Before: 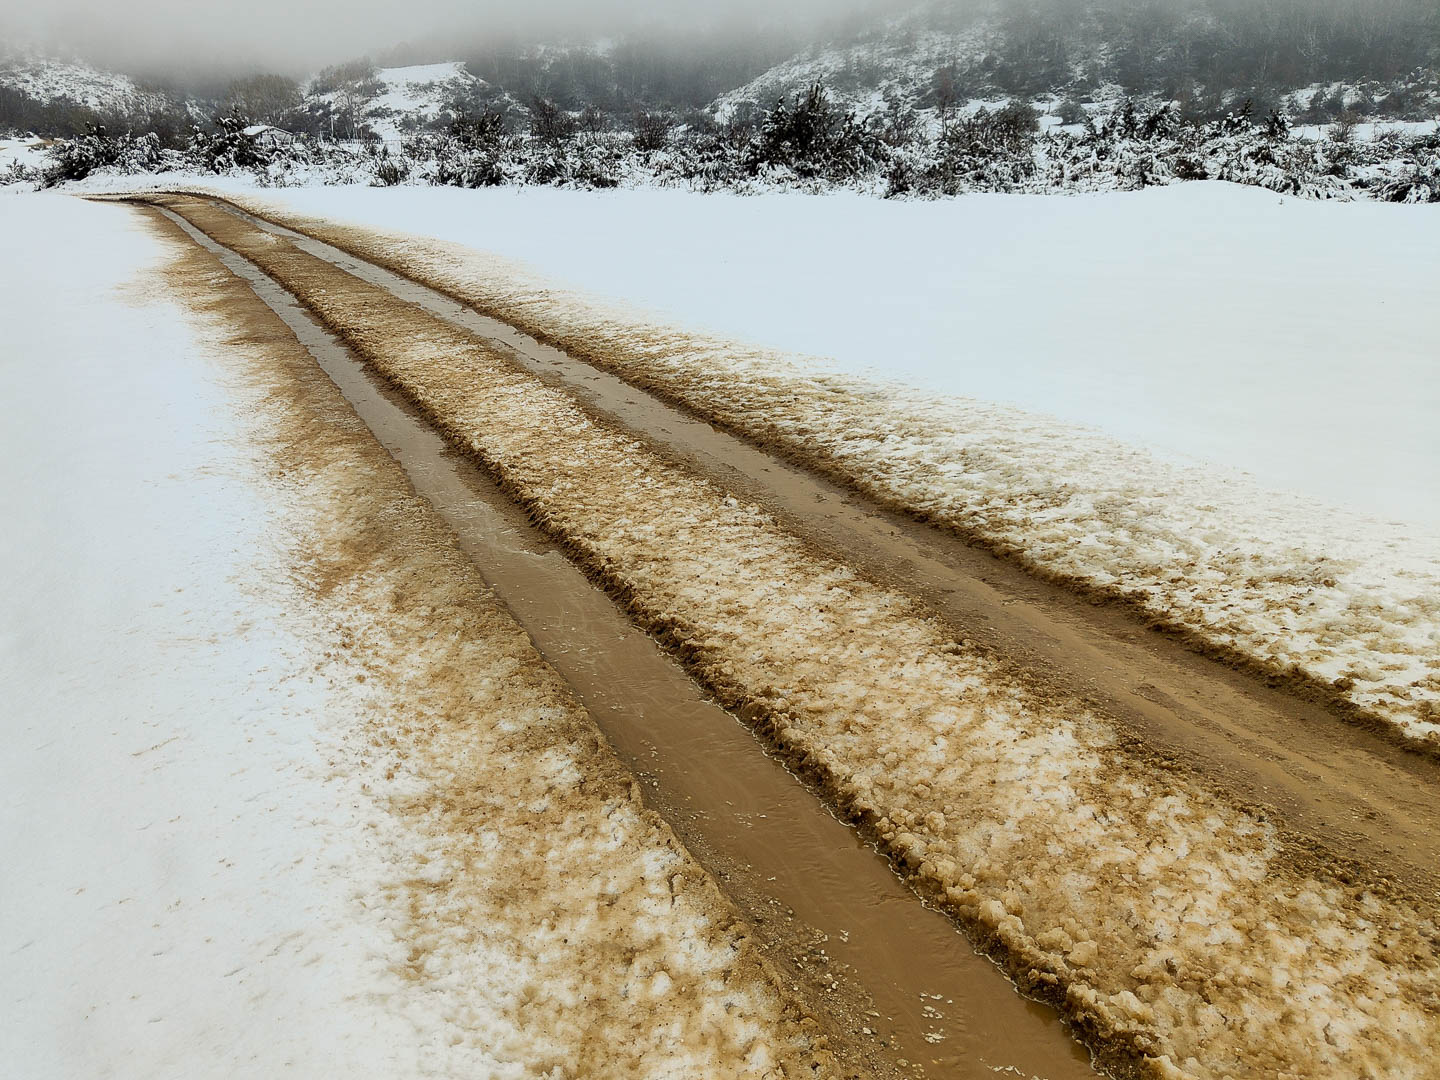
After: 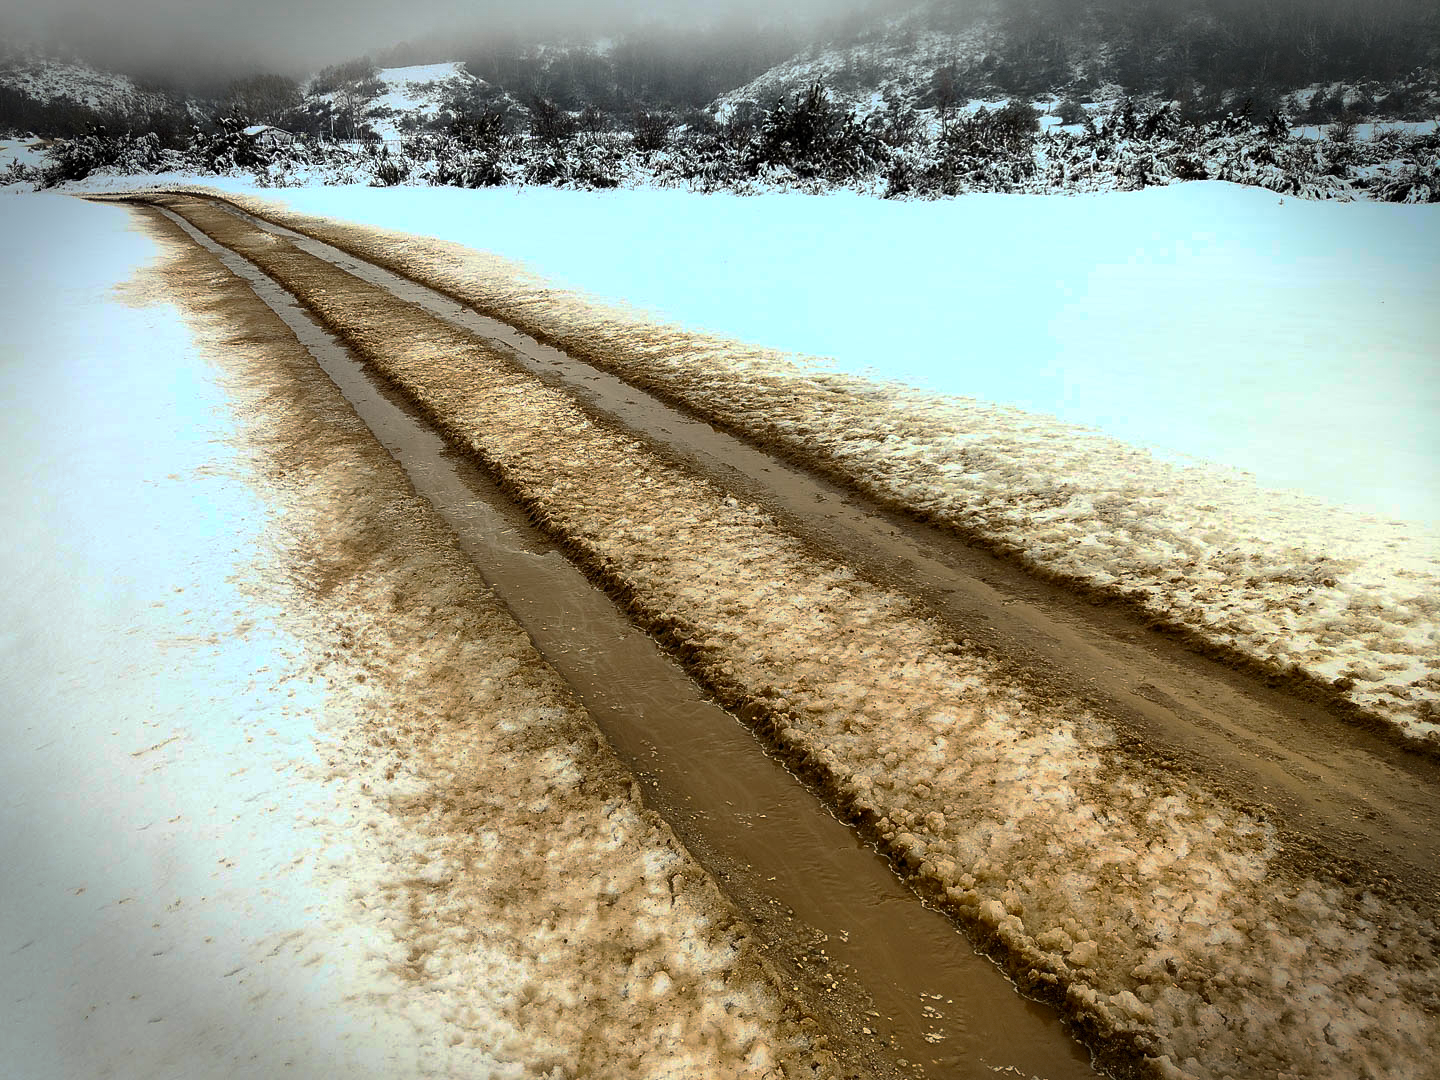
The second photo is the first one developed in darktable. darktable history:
contrast brightness saturation: contrast 0.231, brightness 0.115, saturation 0.288
tone equalizer: -8 EV -0.379 EV, -7 EV -0.419 EV, -6 EV -0.297 EV, -5 EV -0.255 EV, -3 EV 0.209 EV, -2 EV 0.355 EV, -1 EV 0.404 EV, +0 EV 0.39 EV, edges refinement/feathering 500, mask exposure compensation -1.57 EV, preserve details no
base curve: curves: ch0 [(0, 0) (0.826, 0.587) (1, 1)], preserve colors none
vignetting: fall-off start 90.32%, fall-off radius 39.45%, brightness -0.583, saturation -0.123, width/height ratio 1.223, shape 1.29, dithering 8-bit output
